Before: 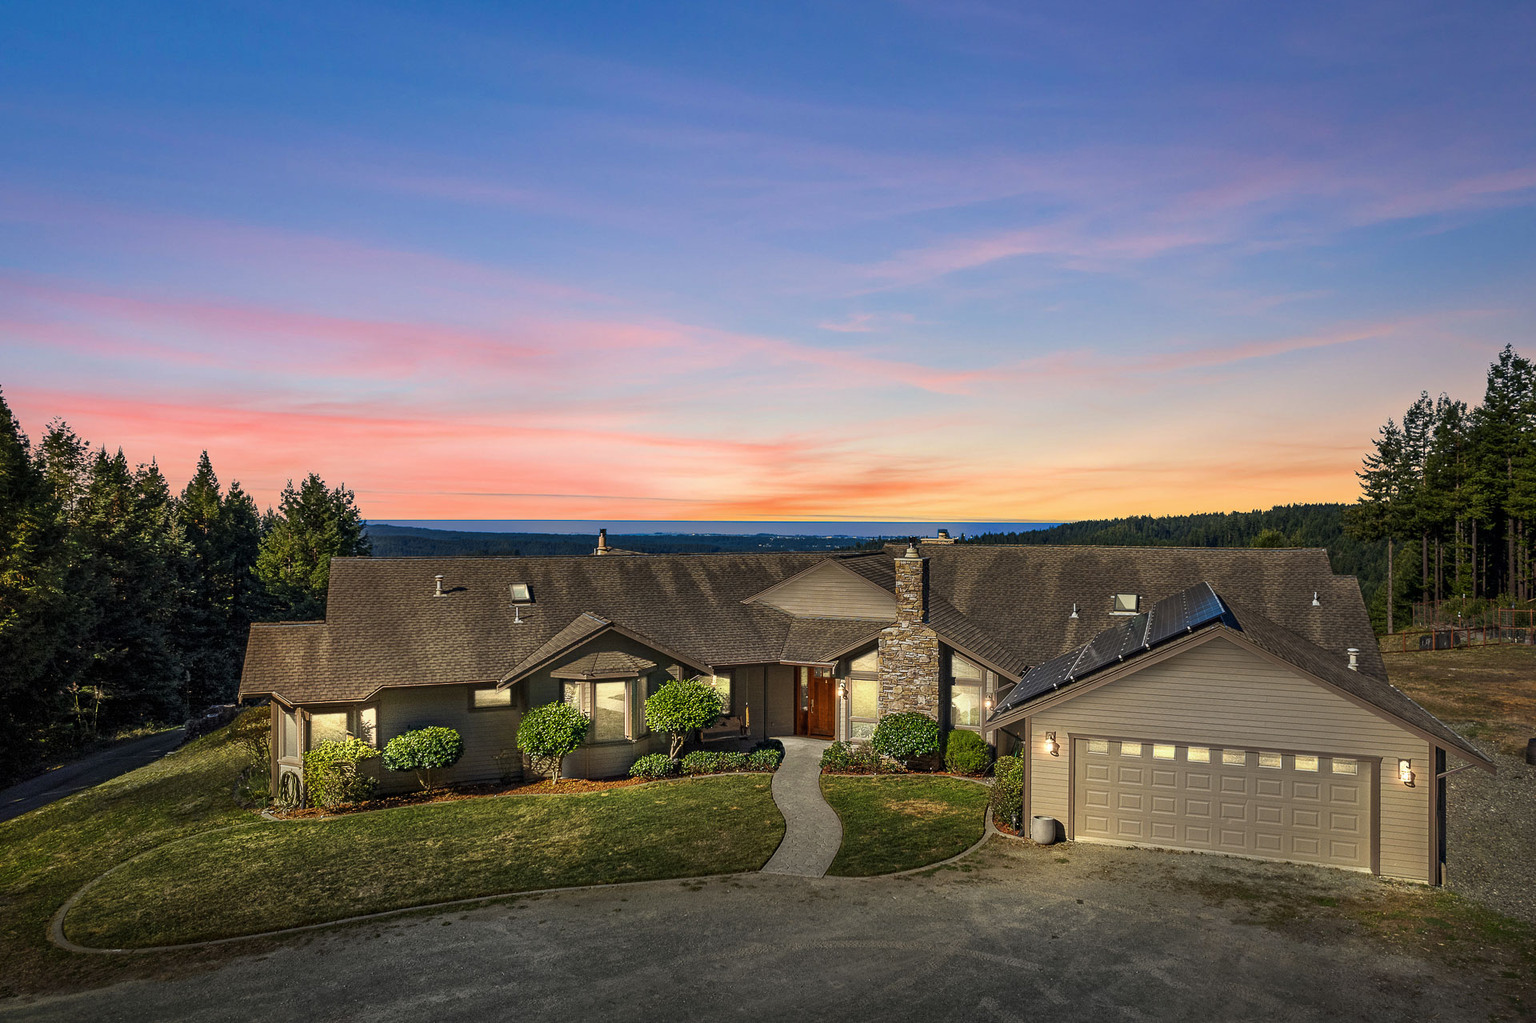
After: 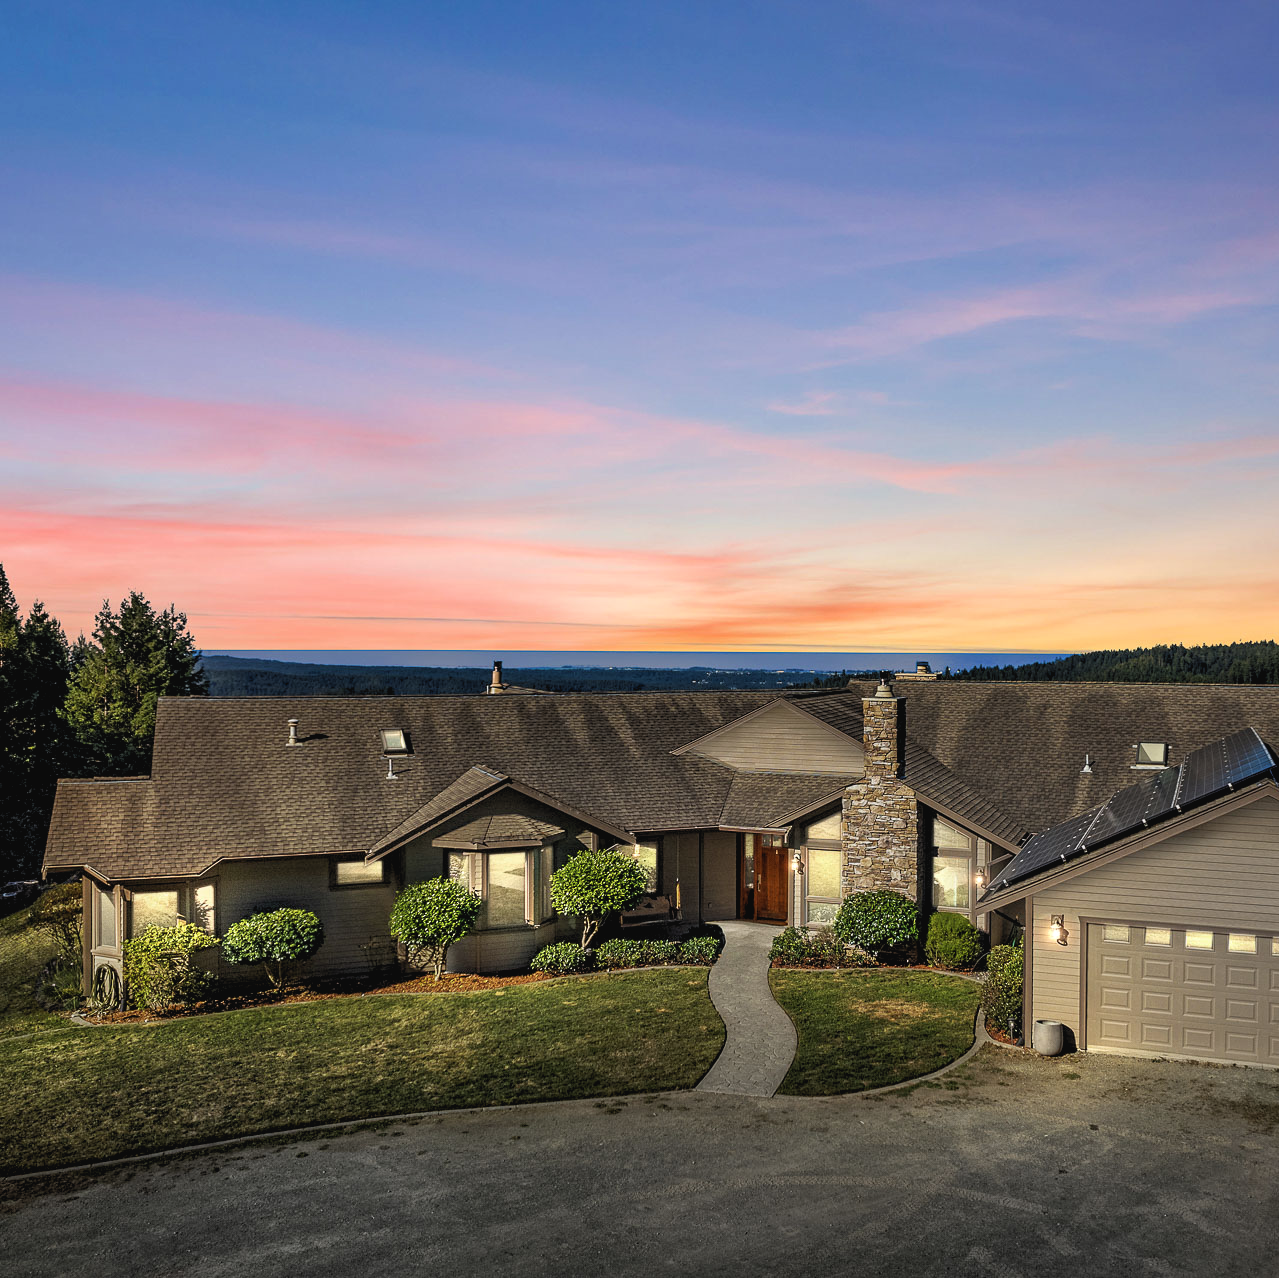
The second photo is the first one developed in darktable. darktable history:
contrast brightness saturation: contrast -0.08, brightness -0.04, saturation -0.11
rgb levels: levels [[0.01, 0.419, 0.839], [0, 0.5, 1], [0, 0.5, 1]]
crop and rotate: left 13.342%, right 19.991%
